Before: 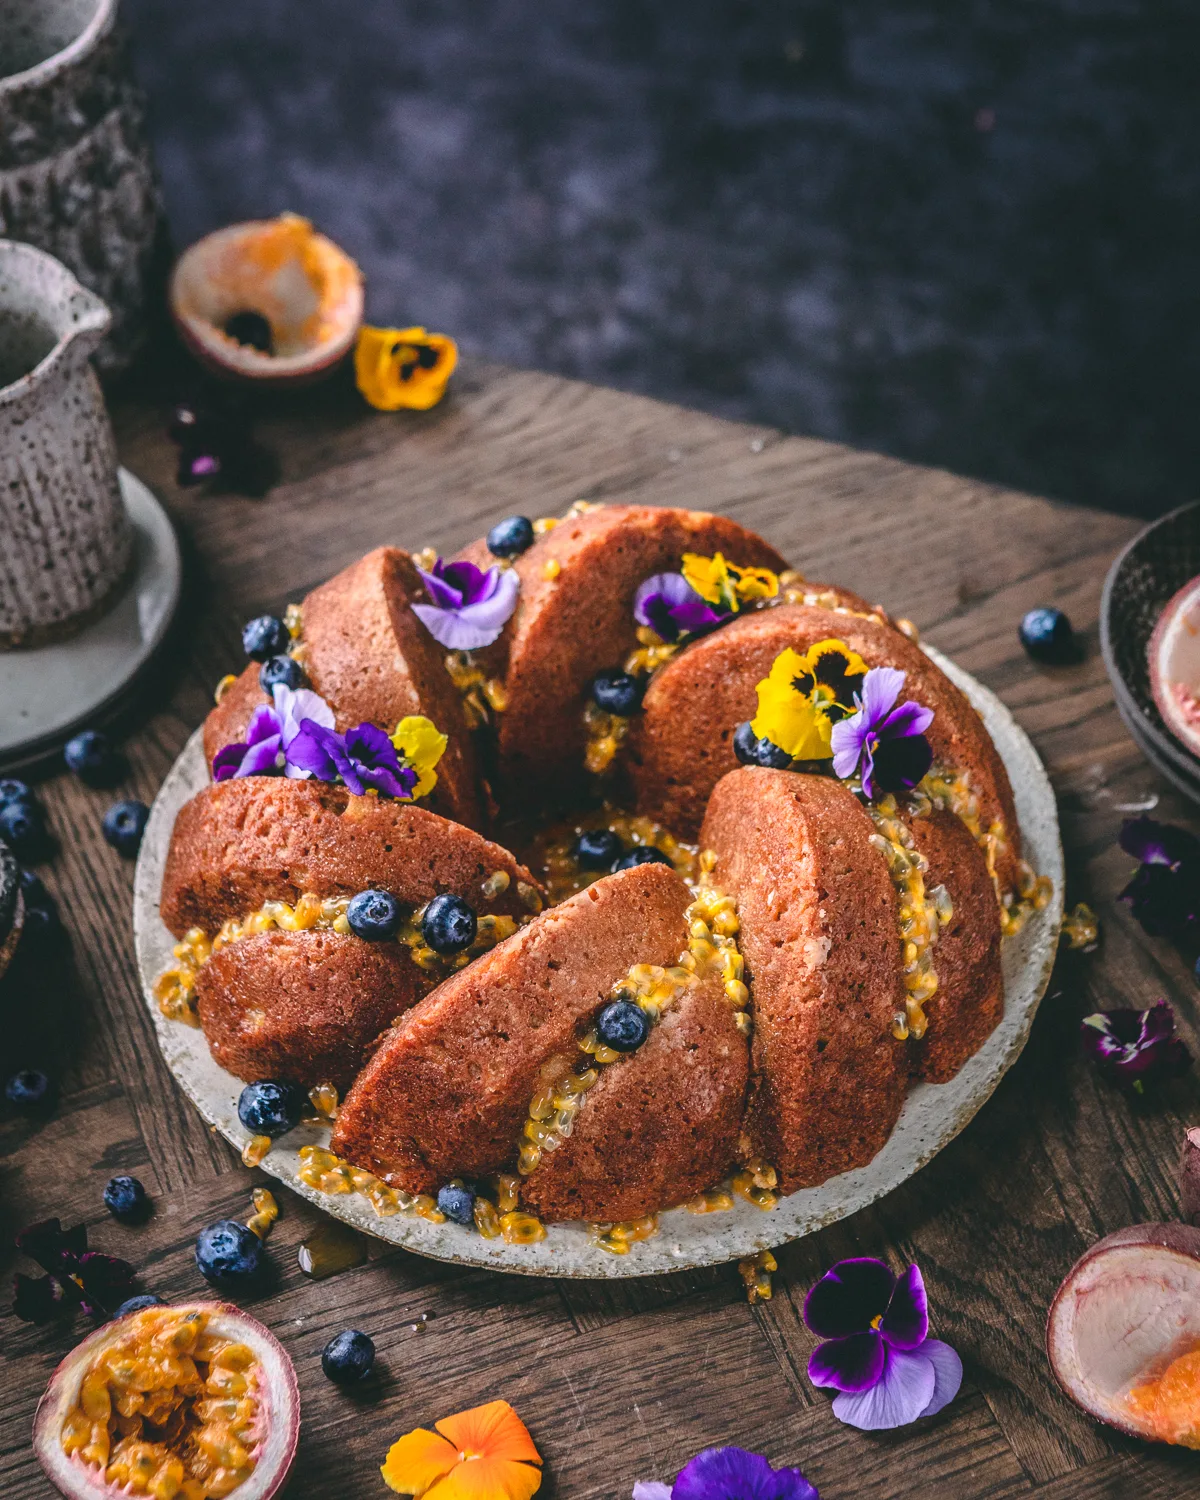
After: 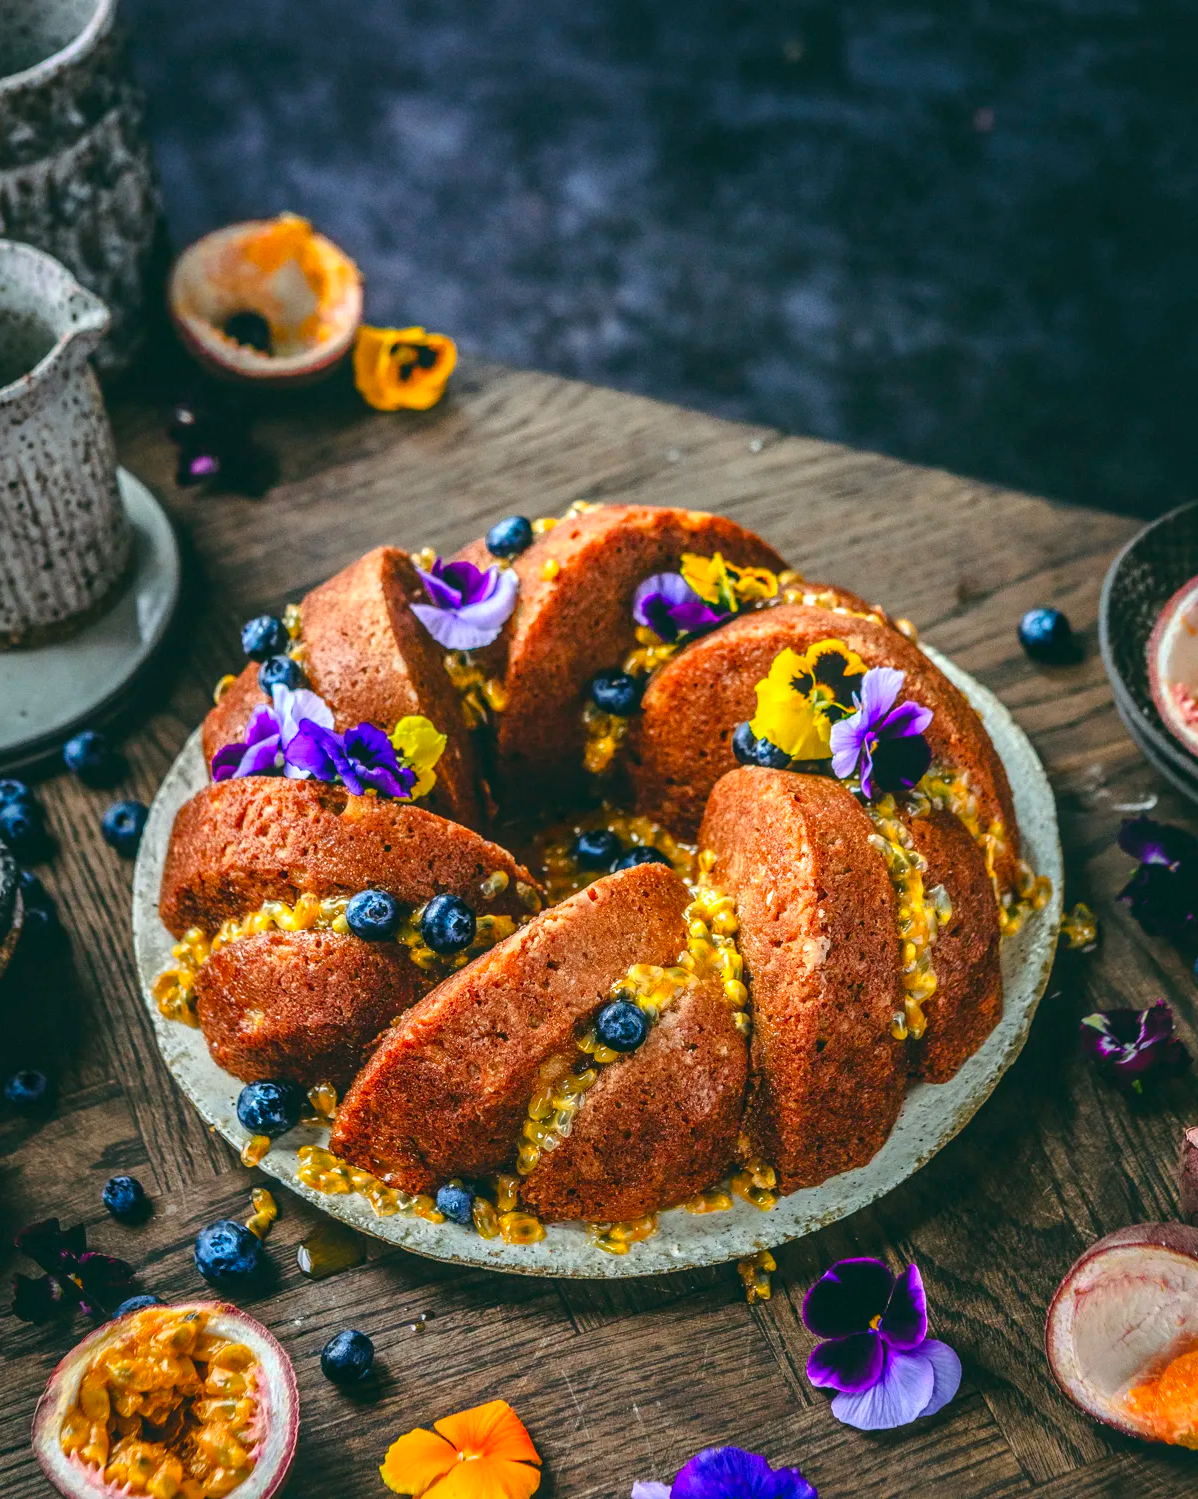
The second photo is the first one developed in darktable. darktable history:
local contrast: detail 130%
crop and rotate: left 0.159%, bottom 0.008%
color correction: highlights a* -7.36, highlights b* 1.11, shadows a* -3.35, saturation 1.43
